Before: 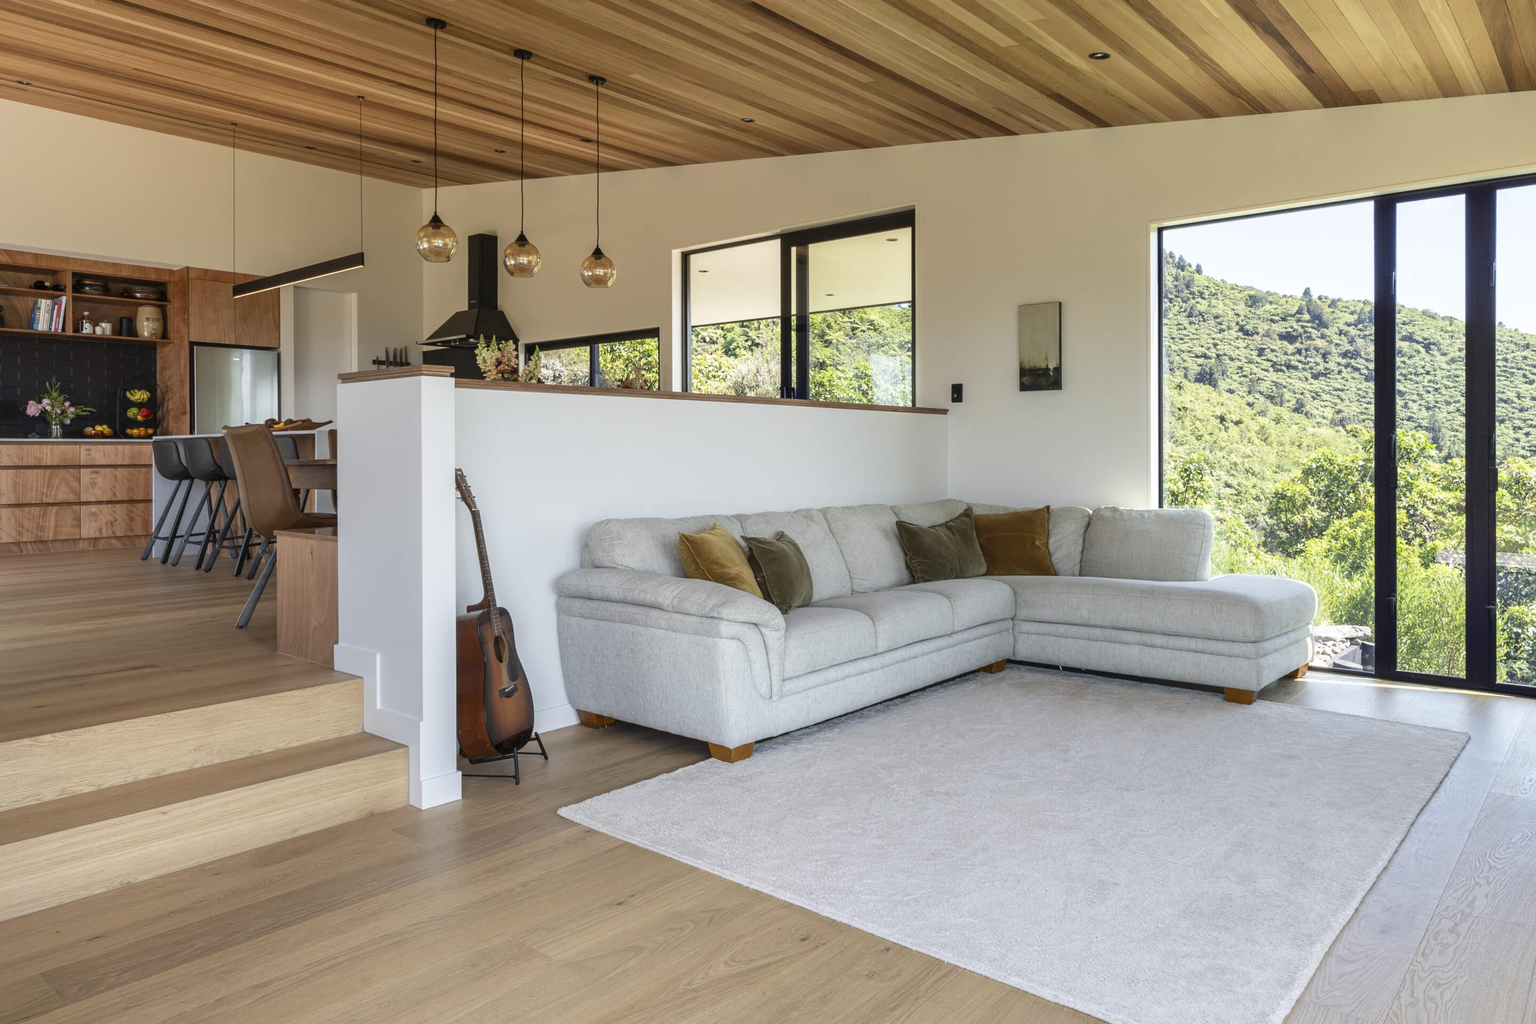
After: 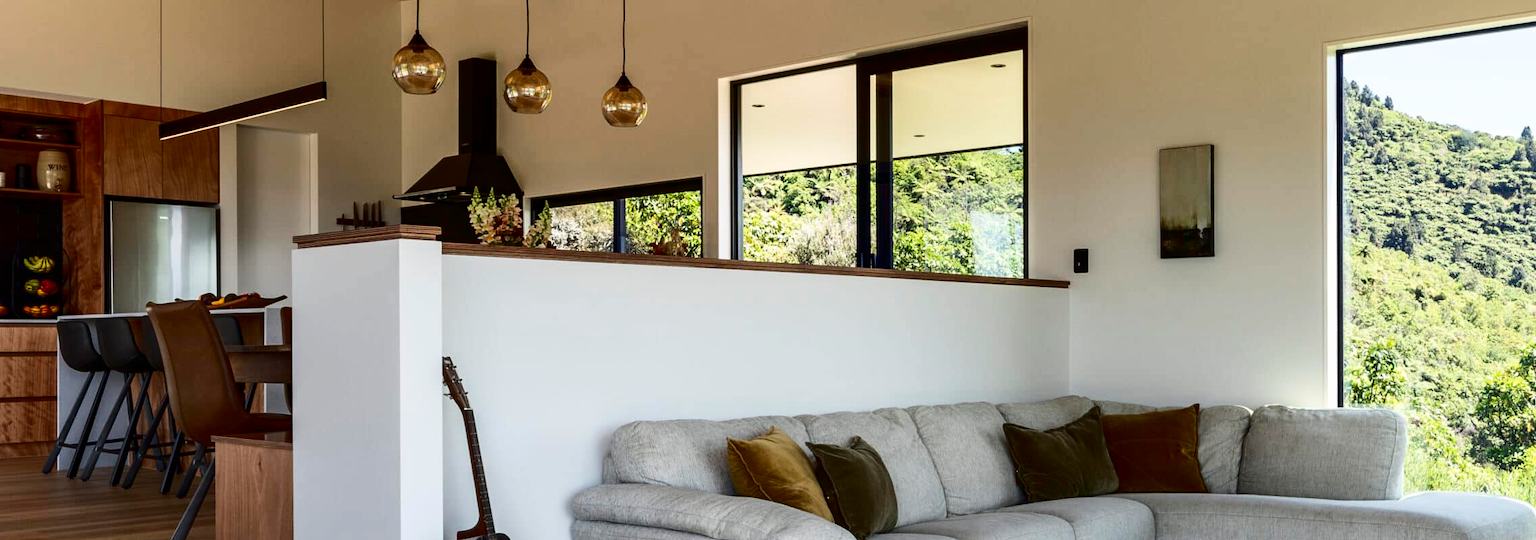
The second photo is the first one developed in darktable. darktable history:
white balance: emerald 1
crop: left 7.036%, top 18.398%, right 14.379%, bottom 40.043%
contrast brightness saturation: contrast 0.24, brightness -0.24, saturation 0.14
